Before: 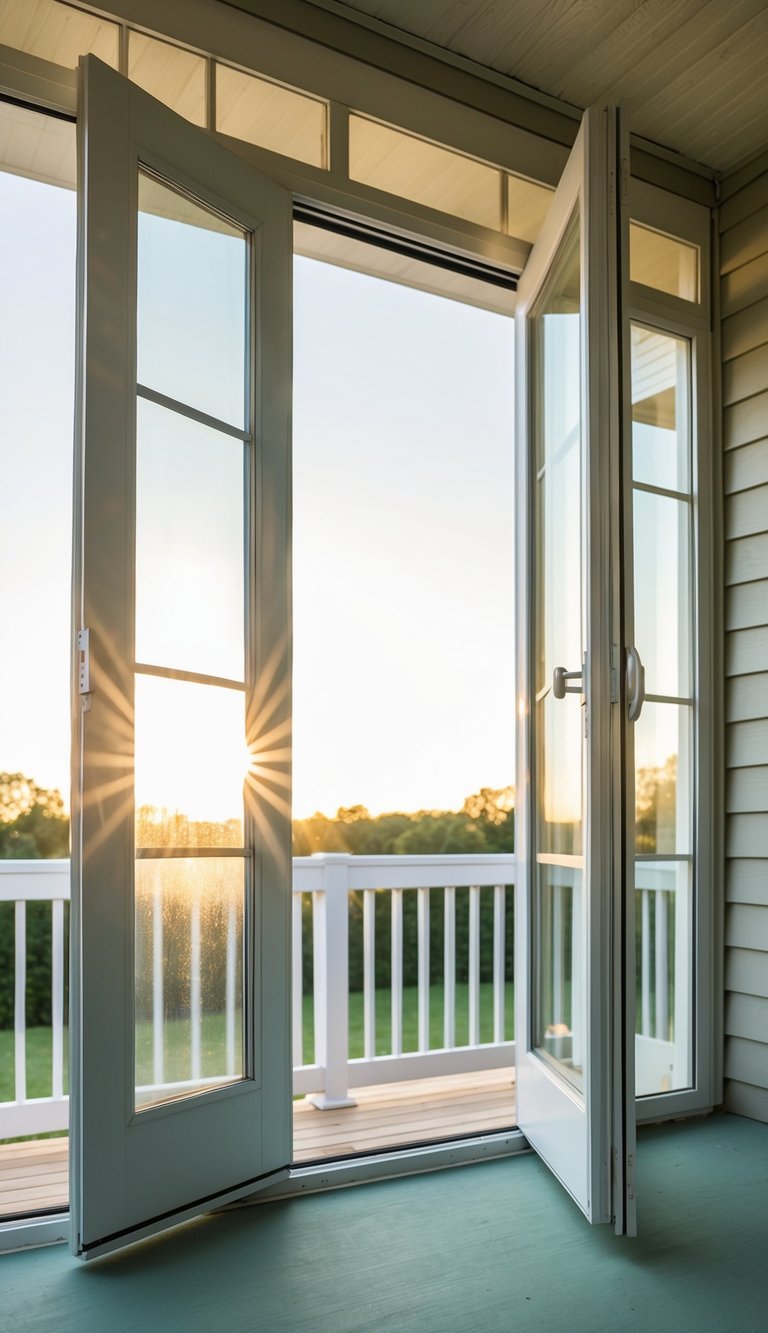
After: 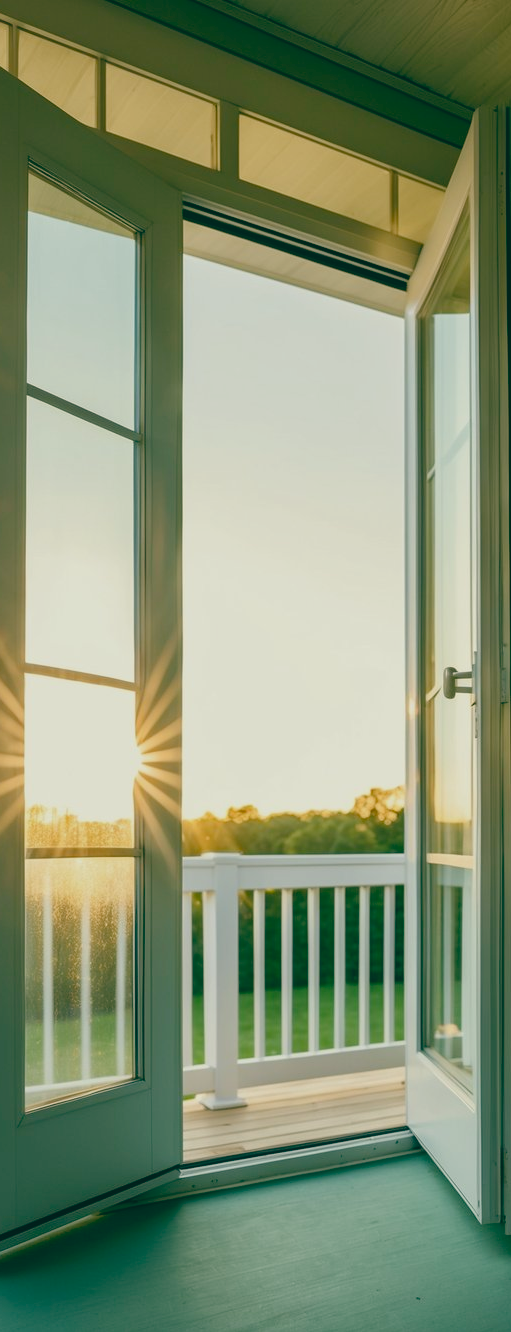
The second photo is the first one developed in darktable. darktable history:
crop and rotate: left 14.436%, right 18.898%
color balance: lift [1.005, 0.99, 1.007, 1.01], gamma [1, 1.034, 1.032, 0.966], gain [0.873, 1.055, 1.067, 0.933]
color balance rgb: shadows lift › chroma 1%, shadows lift › hue 113°, highlights gain › chroma 0.2%, highlights gain › hue 333°, perceptual saturation grading › global saturation 20%, perceptual saturation grading › highlights -25%, perceptual saturation grading › shadows 25%, contrast -10%
